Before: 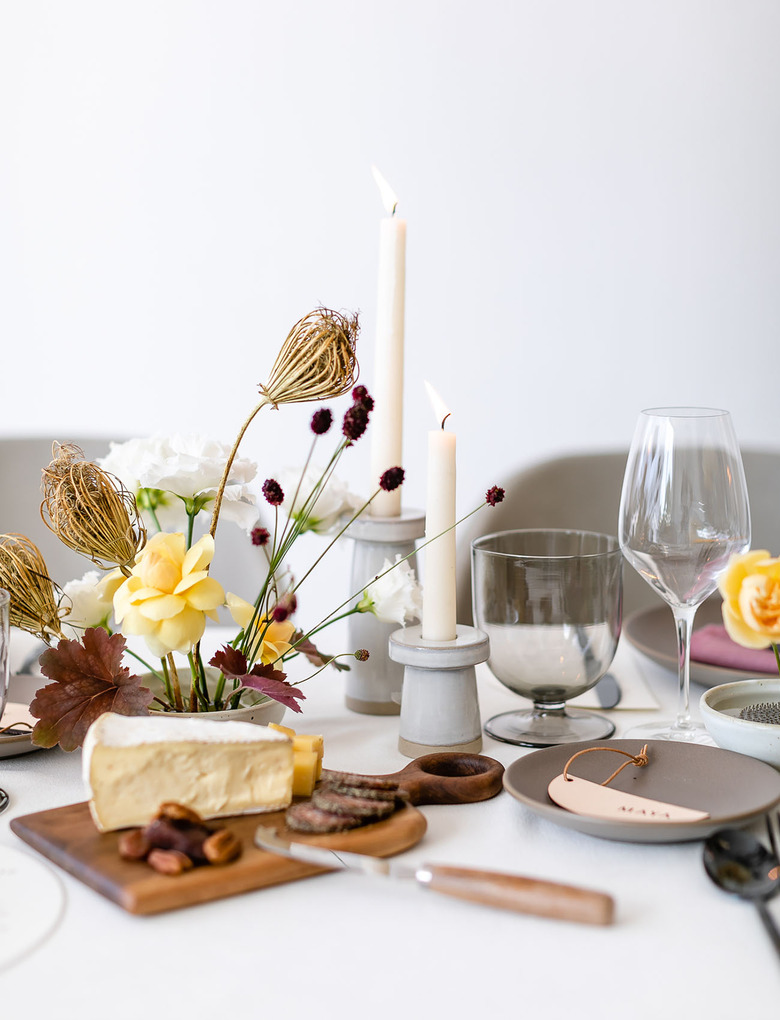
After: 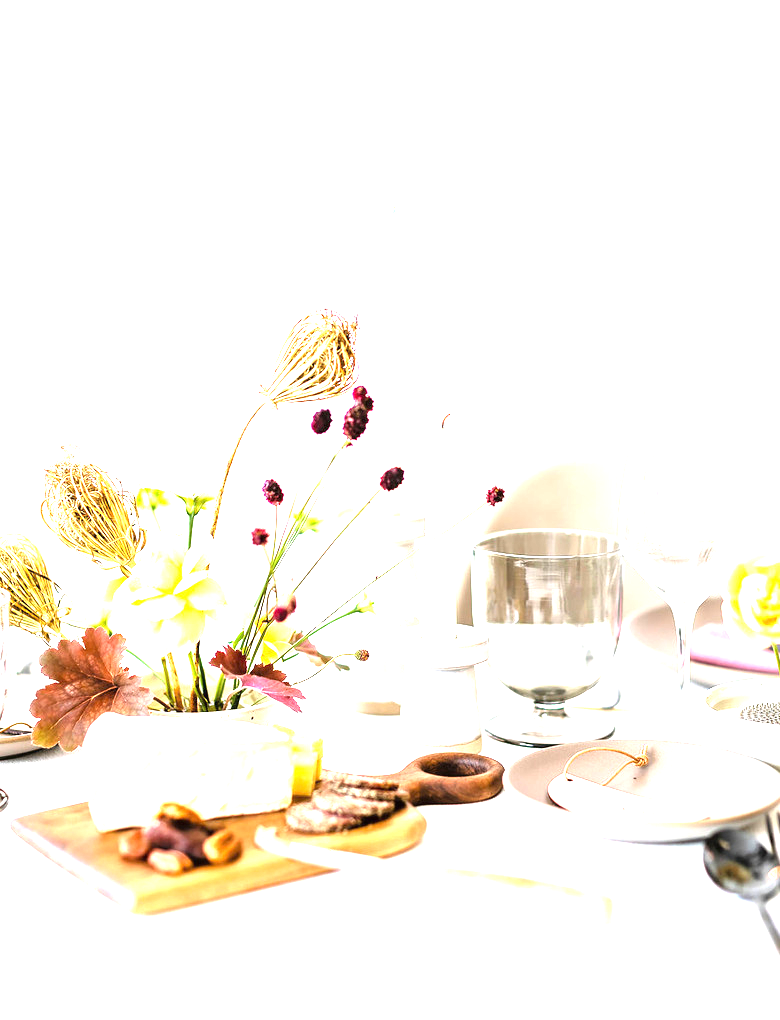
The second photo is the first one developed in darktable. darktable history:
exposure: black level correction 0, exposure 1.761 EV, compensate exposure bias true, compensate highlight preservation false
tone equalizer: -8 EV -0.767 EV, -7 EV -0.718 EV, -6 EV -0.594 EV, -5 EV -0.423 EV, -3 EV 0.396 EV, -2 EV 0.6 EV, -1 EV 0.692 EV, +0 EV 0.73 EV
